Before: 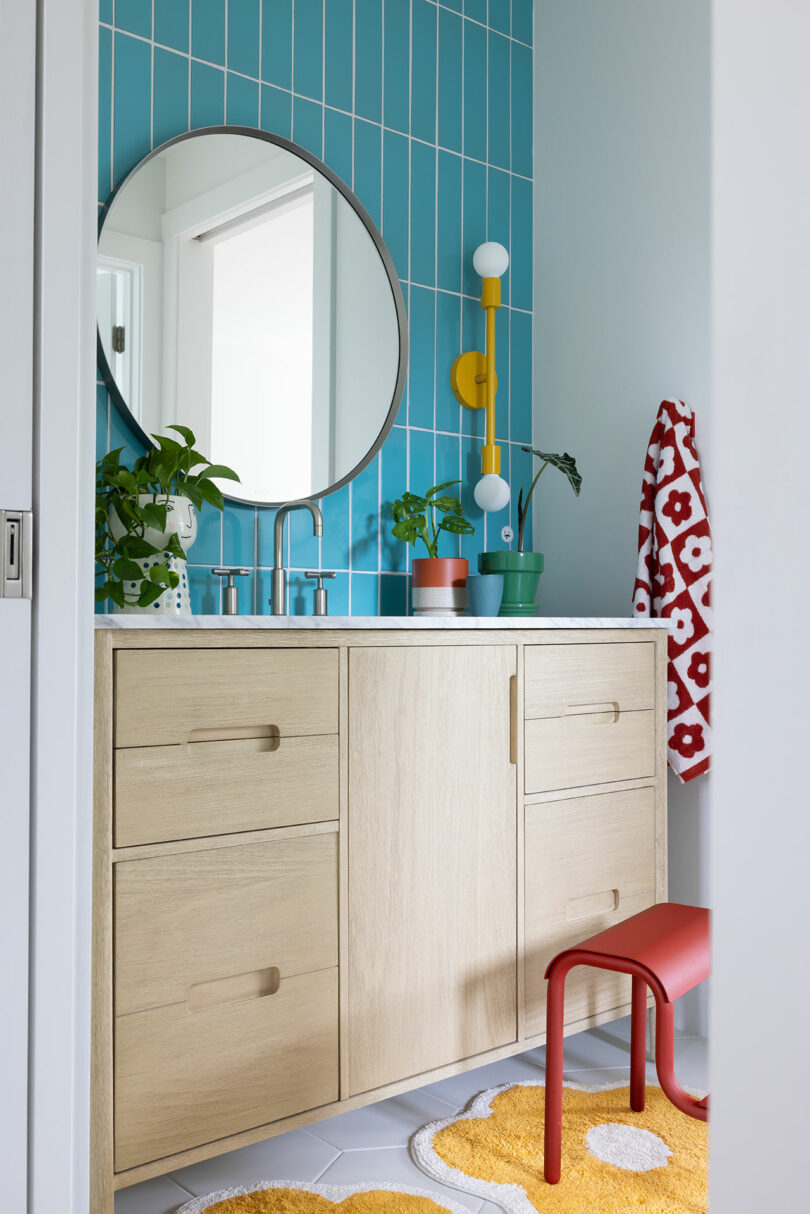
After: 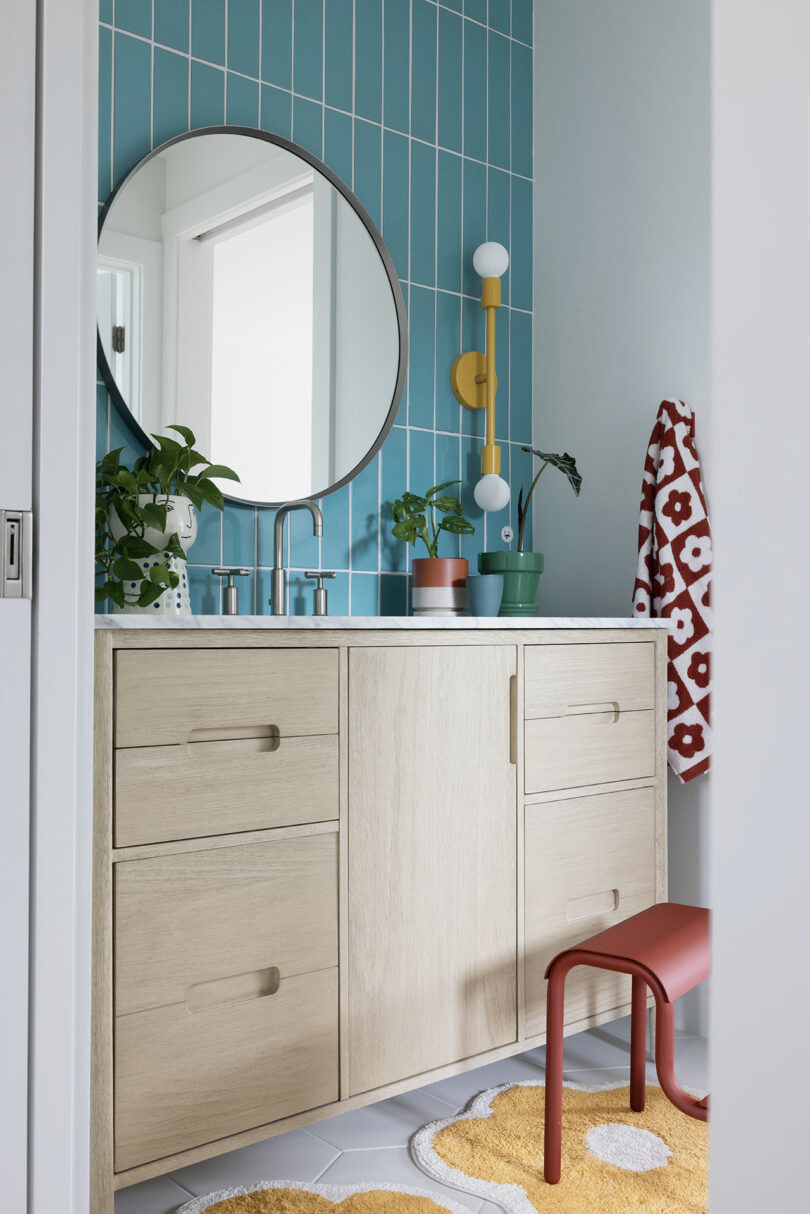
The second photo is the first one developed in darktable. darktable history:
contrast brightness saturation: contrast 0.098, saturation -0.295
exposure: exposure -0.158 EV, compensate highlight preservation false
